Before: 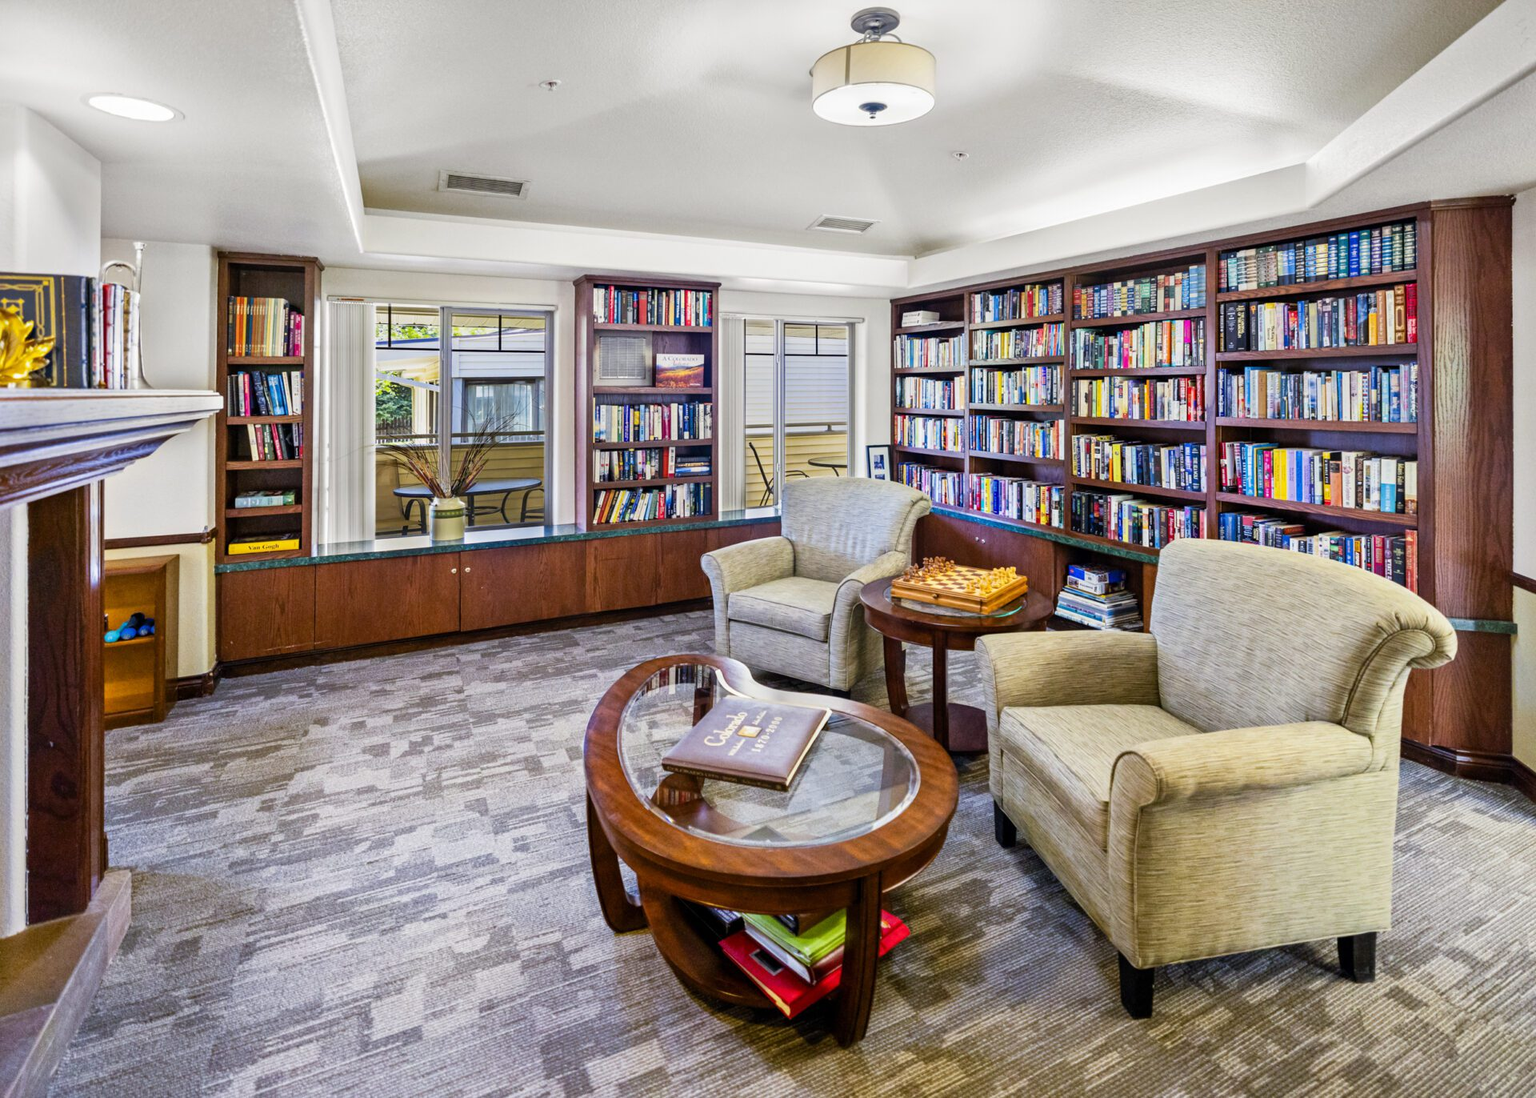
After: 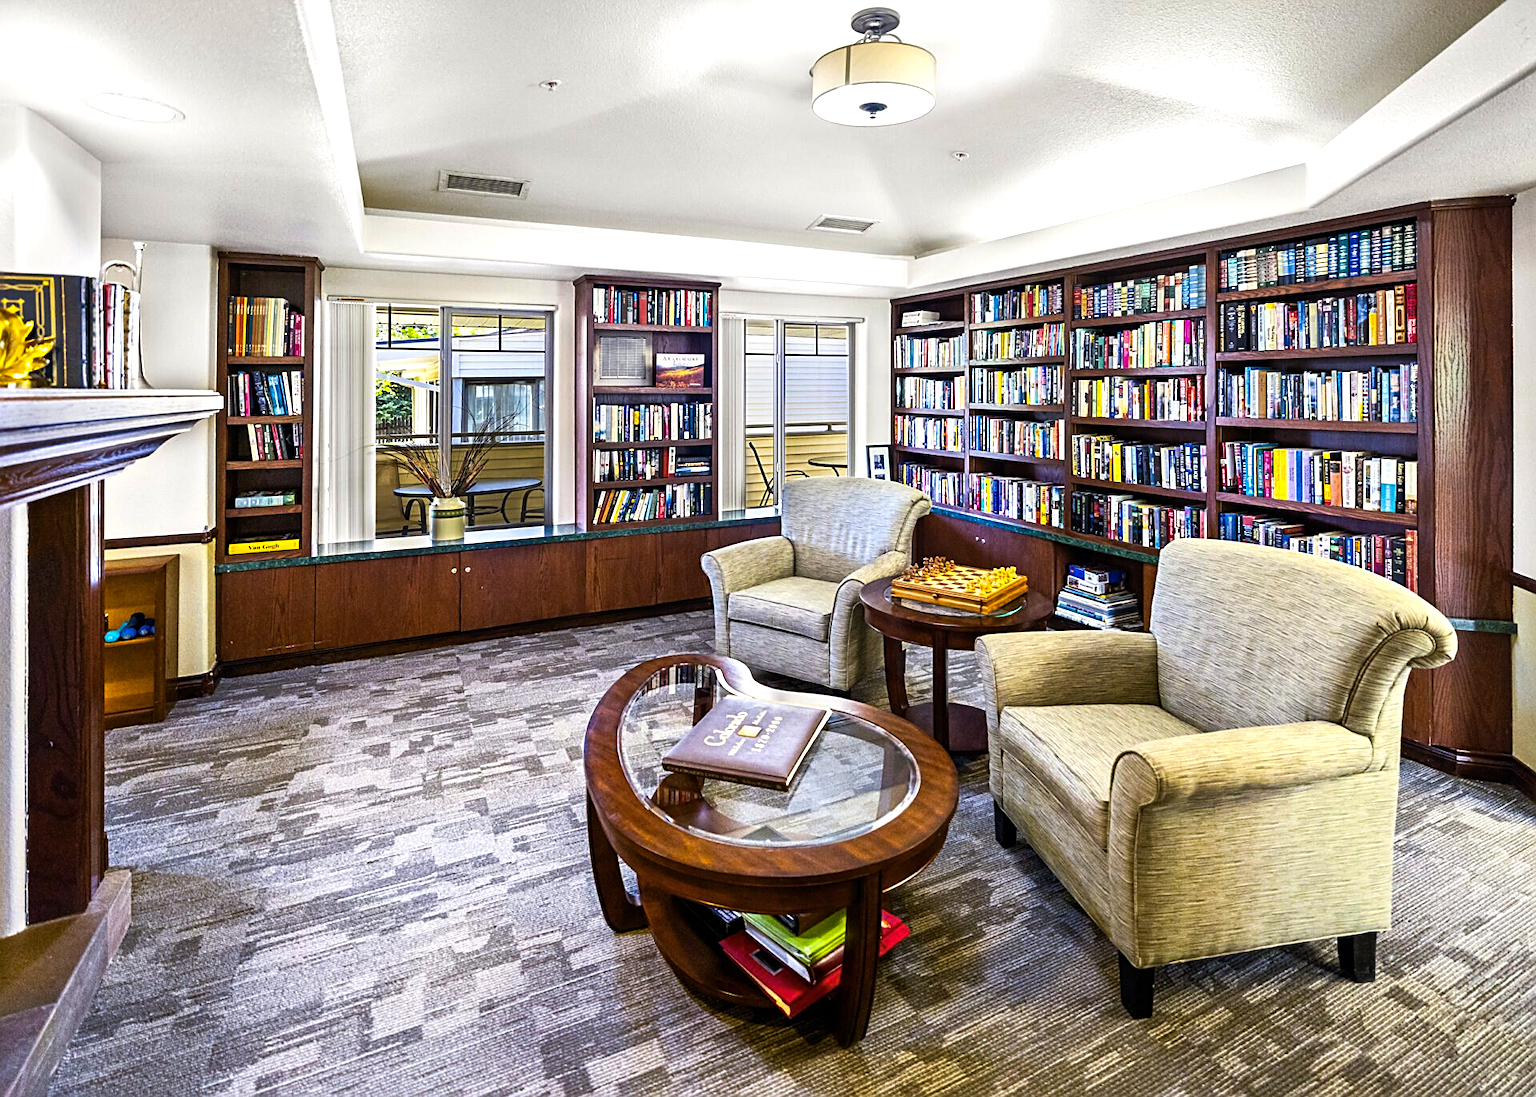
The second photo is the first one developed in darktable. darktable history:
sharpen: amount 0.6
color balance rgb: perceptual brilliance grading › highlights 14.29%, perceptual brilliance grading › mid-tones -5.92%, perceptual brilliance grading › shadows -26.83%, global vibrance 31.18%
